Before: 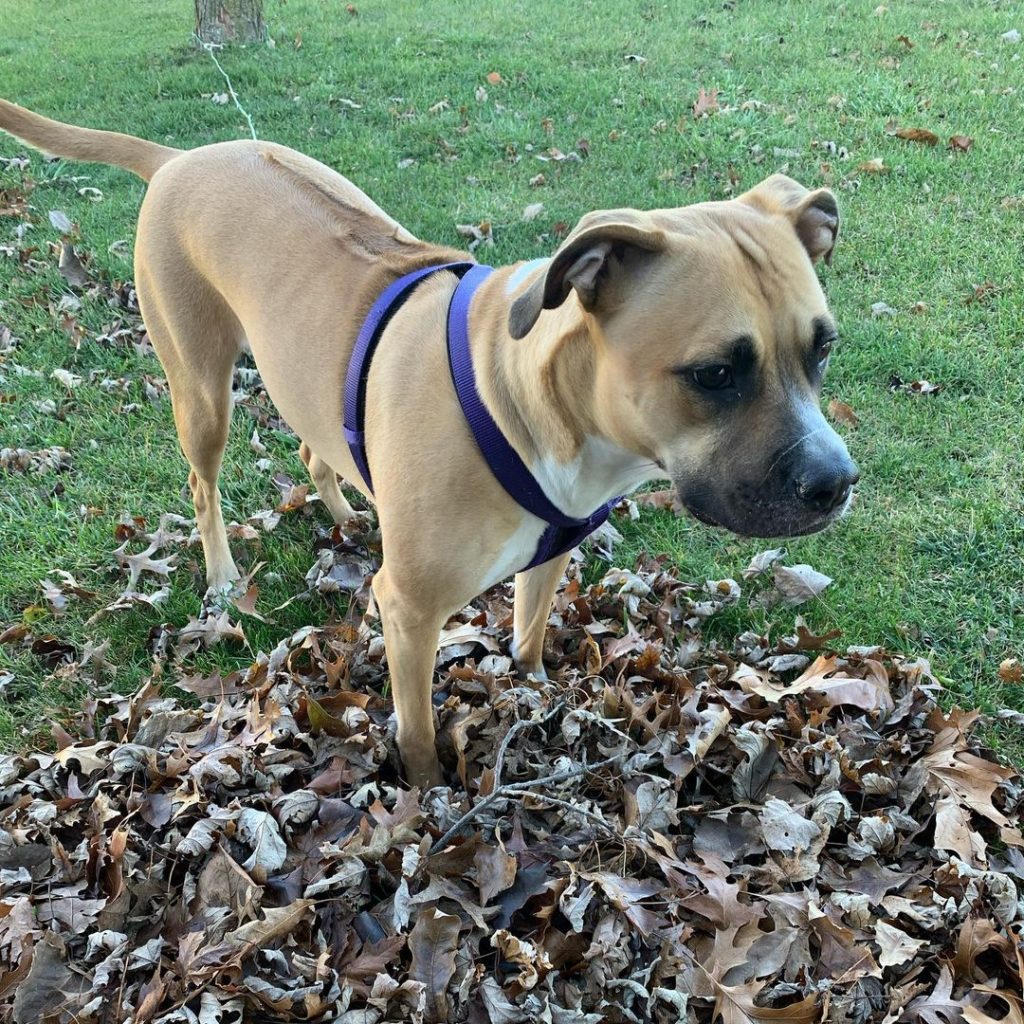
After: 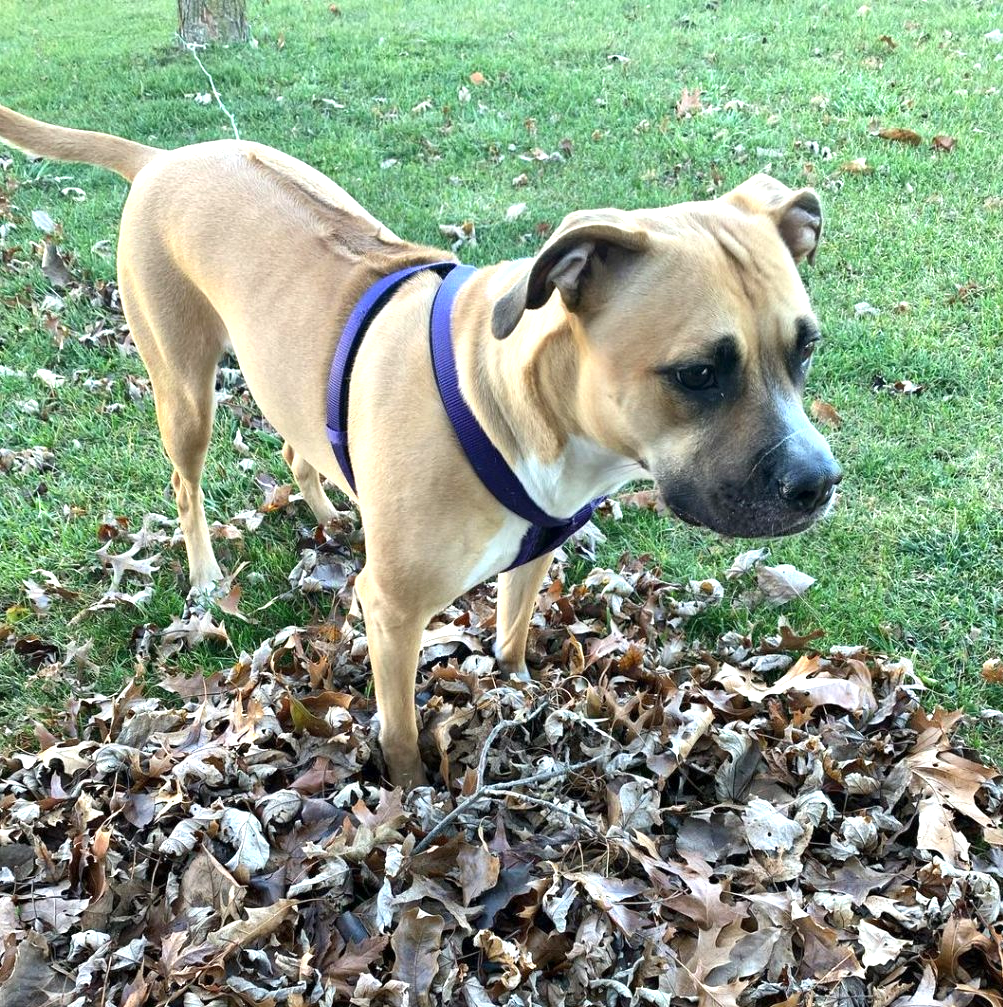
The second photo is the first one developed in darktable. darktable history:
crop: left 1.706%, right 0.268%, bottom 1.647%
exposure: black level correction 0, exposure 0.694 EV, compensate highlight preservation false
local contrast: mode bilateral grid, contrast 19, coarseness 51, detail 119%, midtone range 0.2
